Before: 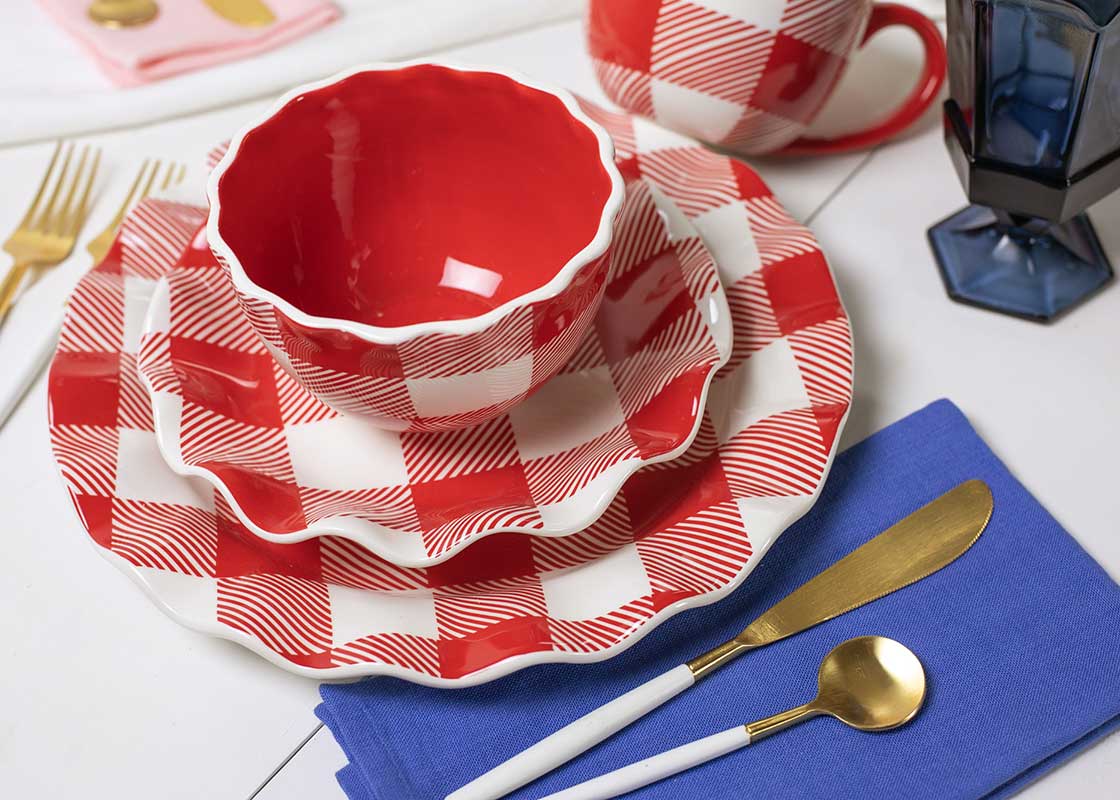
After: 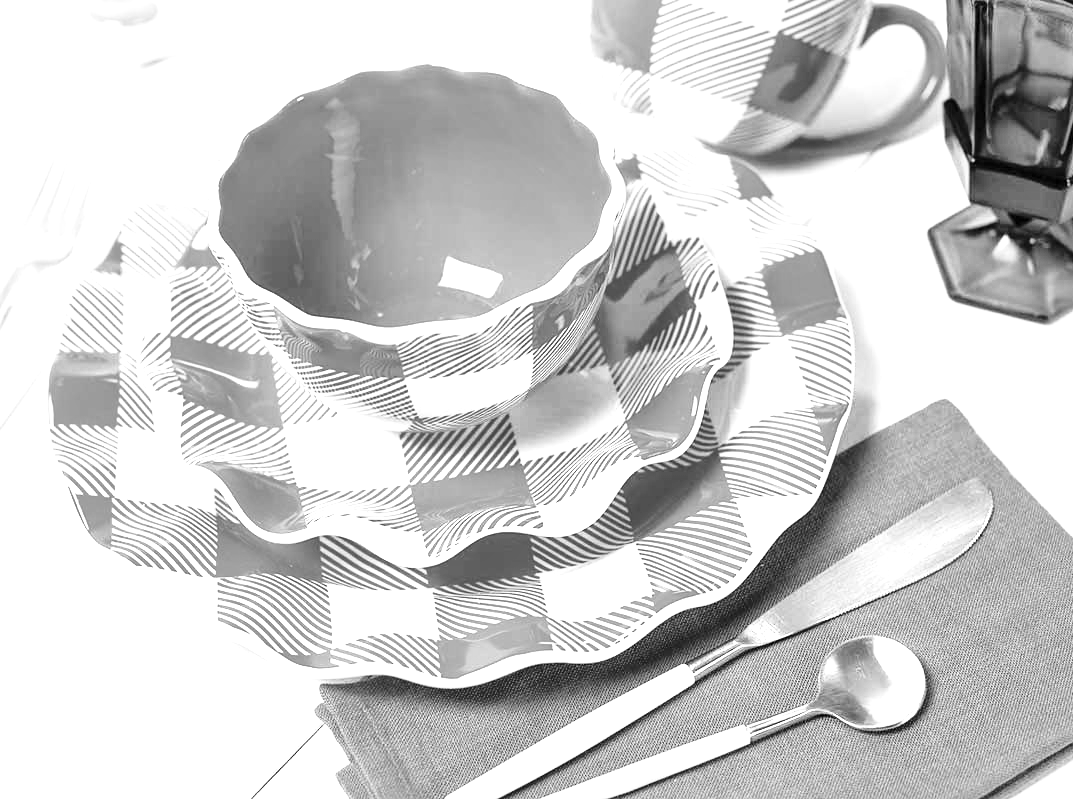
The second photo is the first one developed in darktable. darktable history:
local contrast: mode bilateral grid, contrast 25, coarseness 60, detail 151%, midtone range 0.2
exposure: black level correction 0, exposure 1.388 EV, compensate exposure bias true, compensate highlight preservation false
monochrome: size 3.1
base curve: curves: ch0 [(0, 0) (0.028, 0.03) (0.121, 0.232) (0.46, 0.748) (0.859, 0.968) (1, 1)], preserve colors none
crop: right 4.126%, bottom 0.031%
